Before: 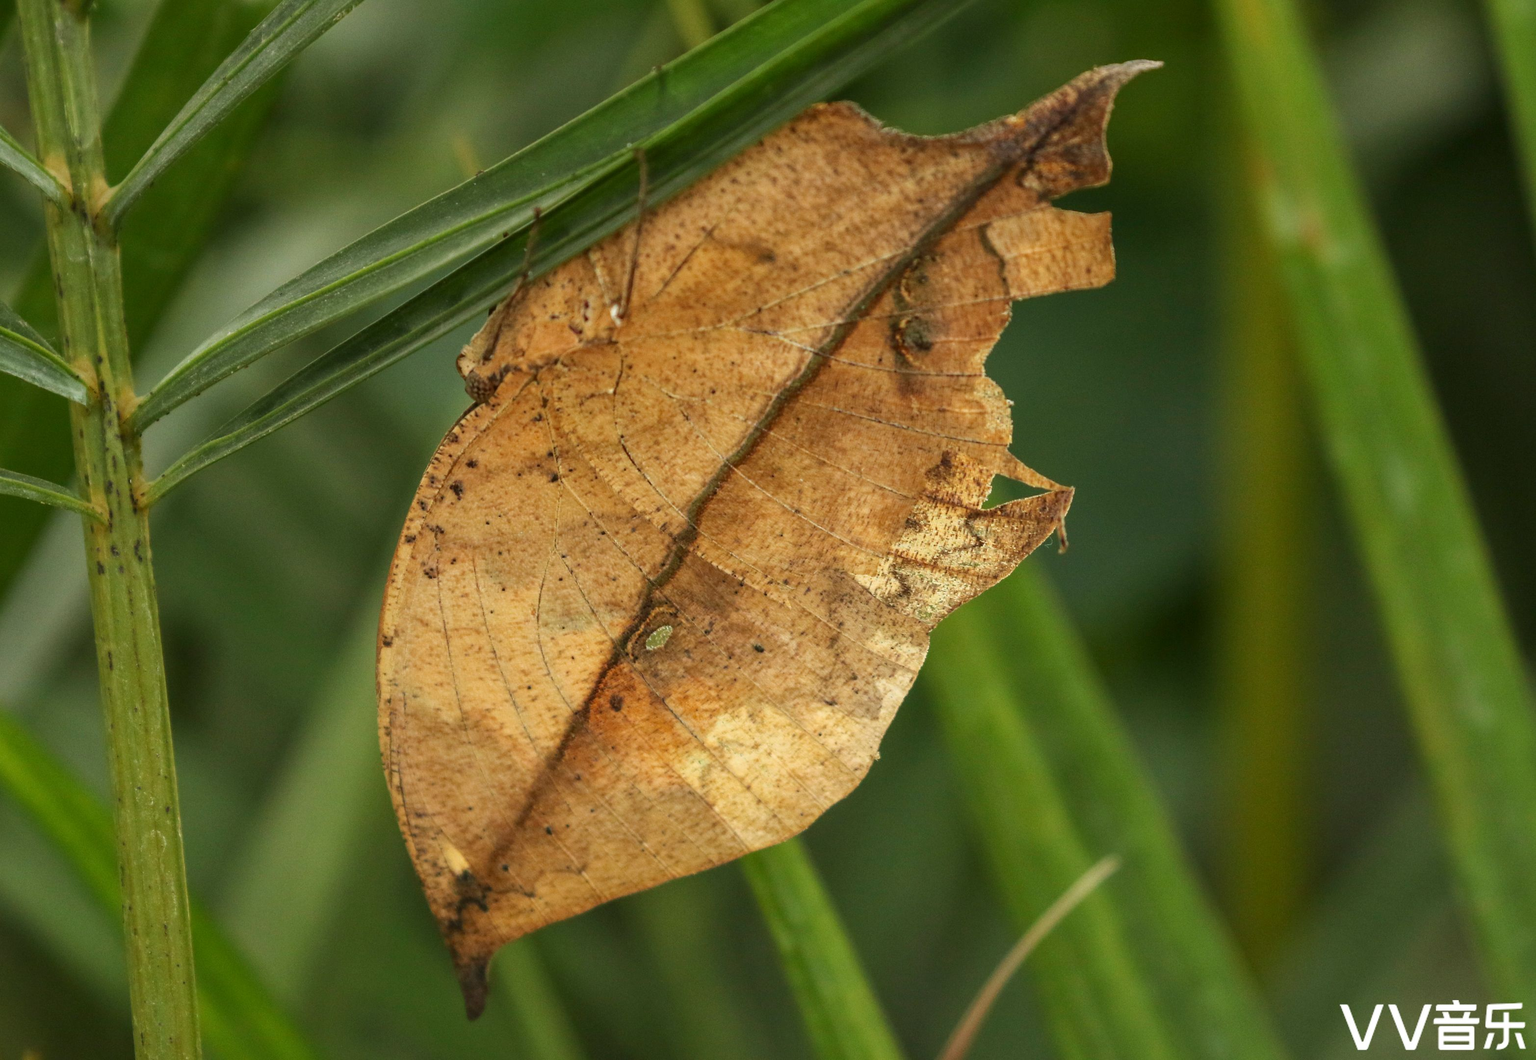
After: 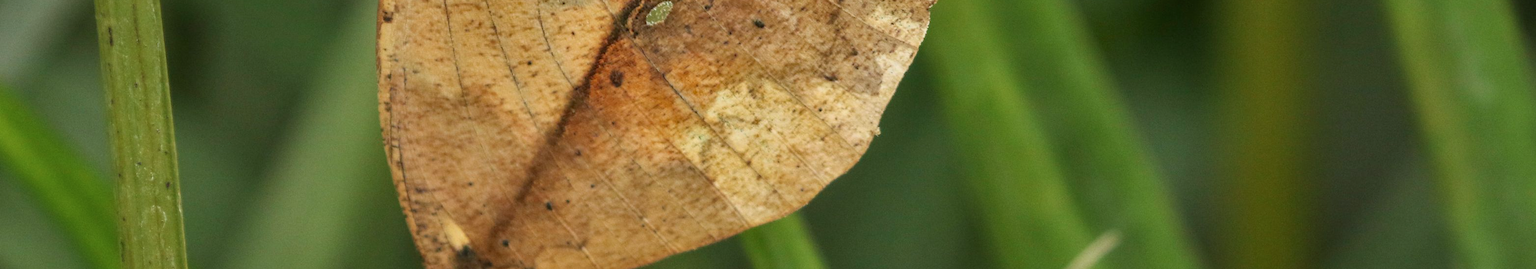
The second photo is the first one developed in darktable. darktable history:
shadows and highlights: shadows 24.58, highlights -79.55, soften with gaussian
color calibration: illuminant as shot in camera, x 0.358, y 0.373, temperature 4628.91 K
crop and rotate: top 58.997%, bottom 15.52%
